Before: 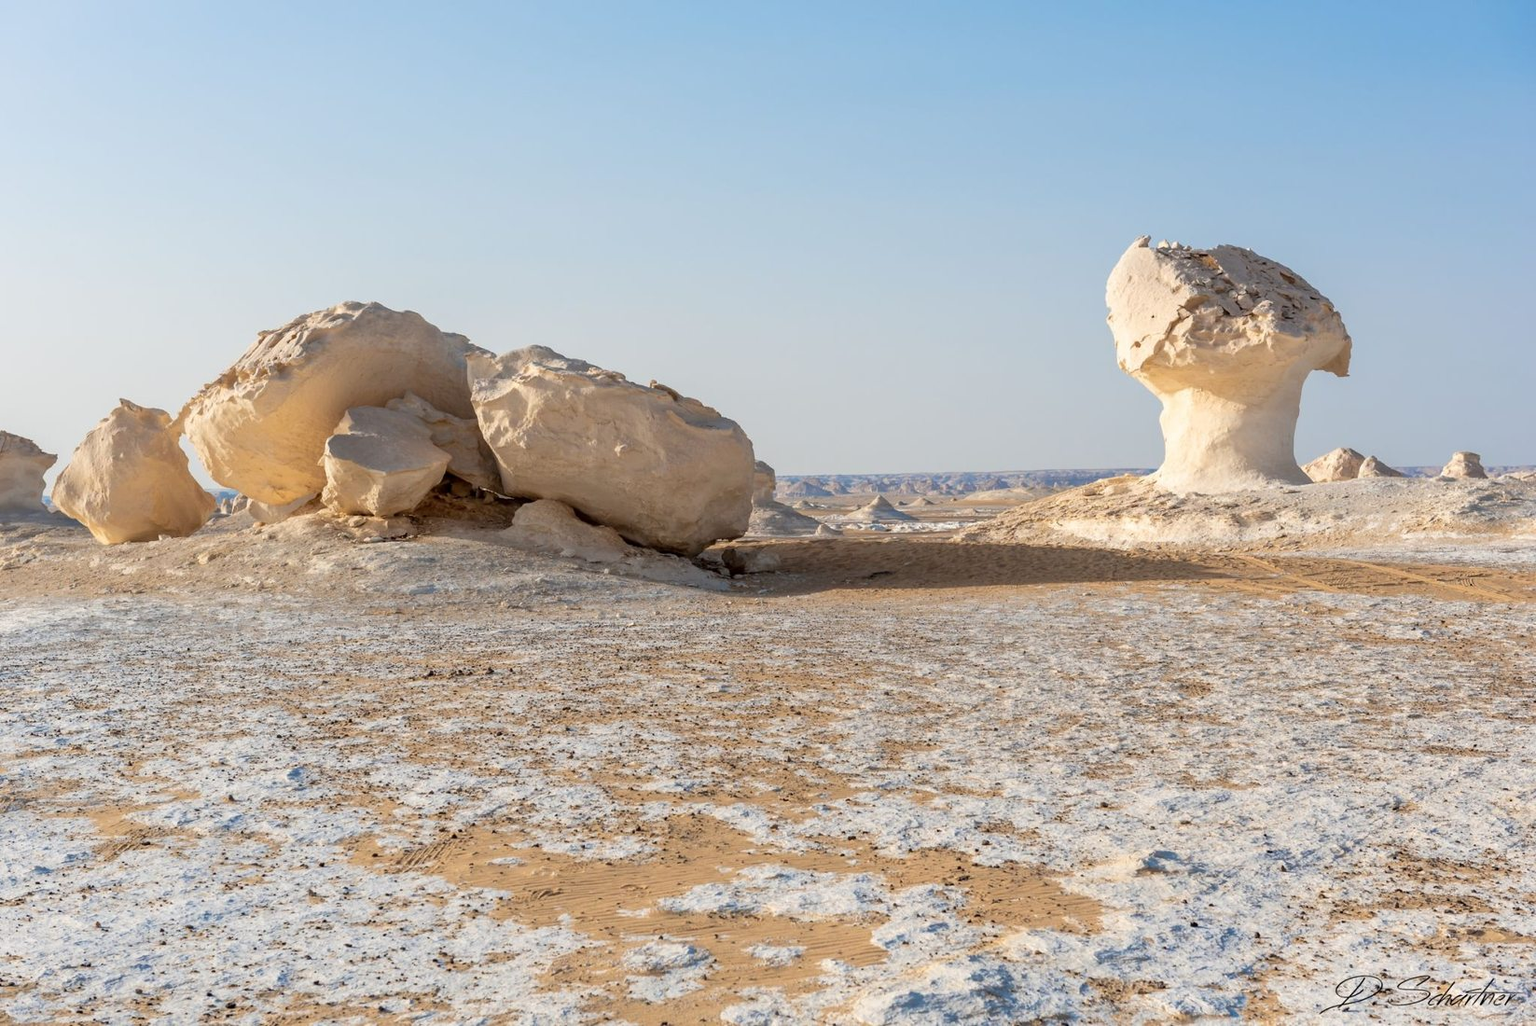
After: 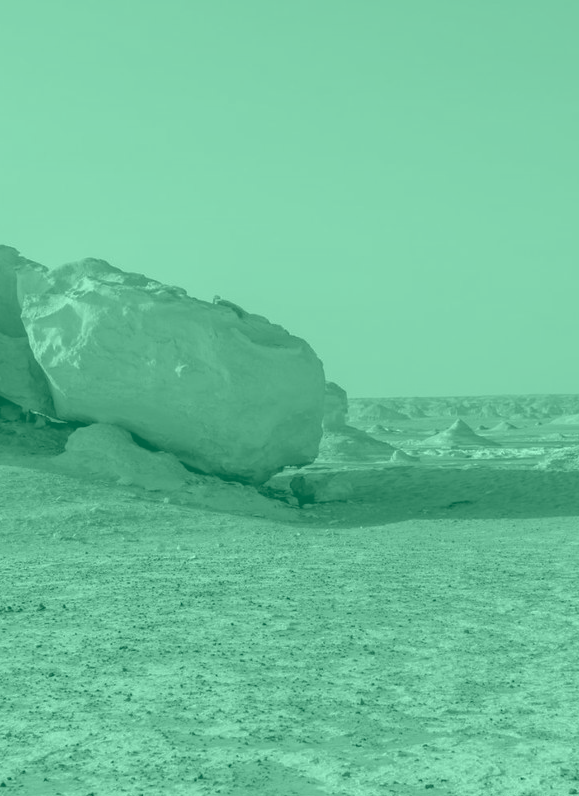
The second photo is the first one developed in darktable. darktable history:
tone curve: curves: ch0 [(0, 0) (0.045, 0.074) (0.883, 0.858) (1, 1)]; ch1 [(0, 0) (0.149, 0.074) (0.379, 0.327) (0.427, 0.401) (0.489, 0.479) (0.505, 0.515) (0.537, 0.573) (0.563, 0.599) (1, 1)]; ch2 [(0, 0) (0.307, 0.298) (0.388, 0.375) (0.443, 0.456) (0.485, 0.492) (1, 1)], color space Lab, independent channels, preserve colors none
crop and rotate: left 29.476%, top 10.214%, right 35.32%, bottom 17.333%
tone equalizer: -8 EV -0.417 EV, -7 EV -0.389 EV, -6 EV -0.333 EV, -5 EV -0.222 EV, -3 EV 0.222 EV, -2 EV 0.333 EV, -1 EV 0.389 EV, +0 EV 0.417 EV, edges refinement/feathering 500, mask exposure compensation -1.57 EV, preserve details no
colorize: hue 147.6°, saturation 65%, lightness 21.64%
